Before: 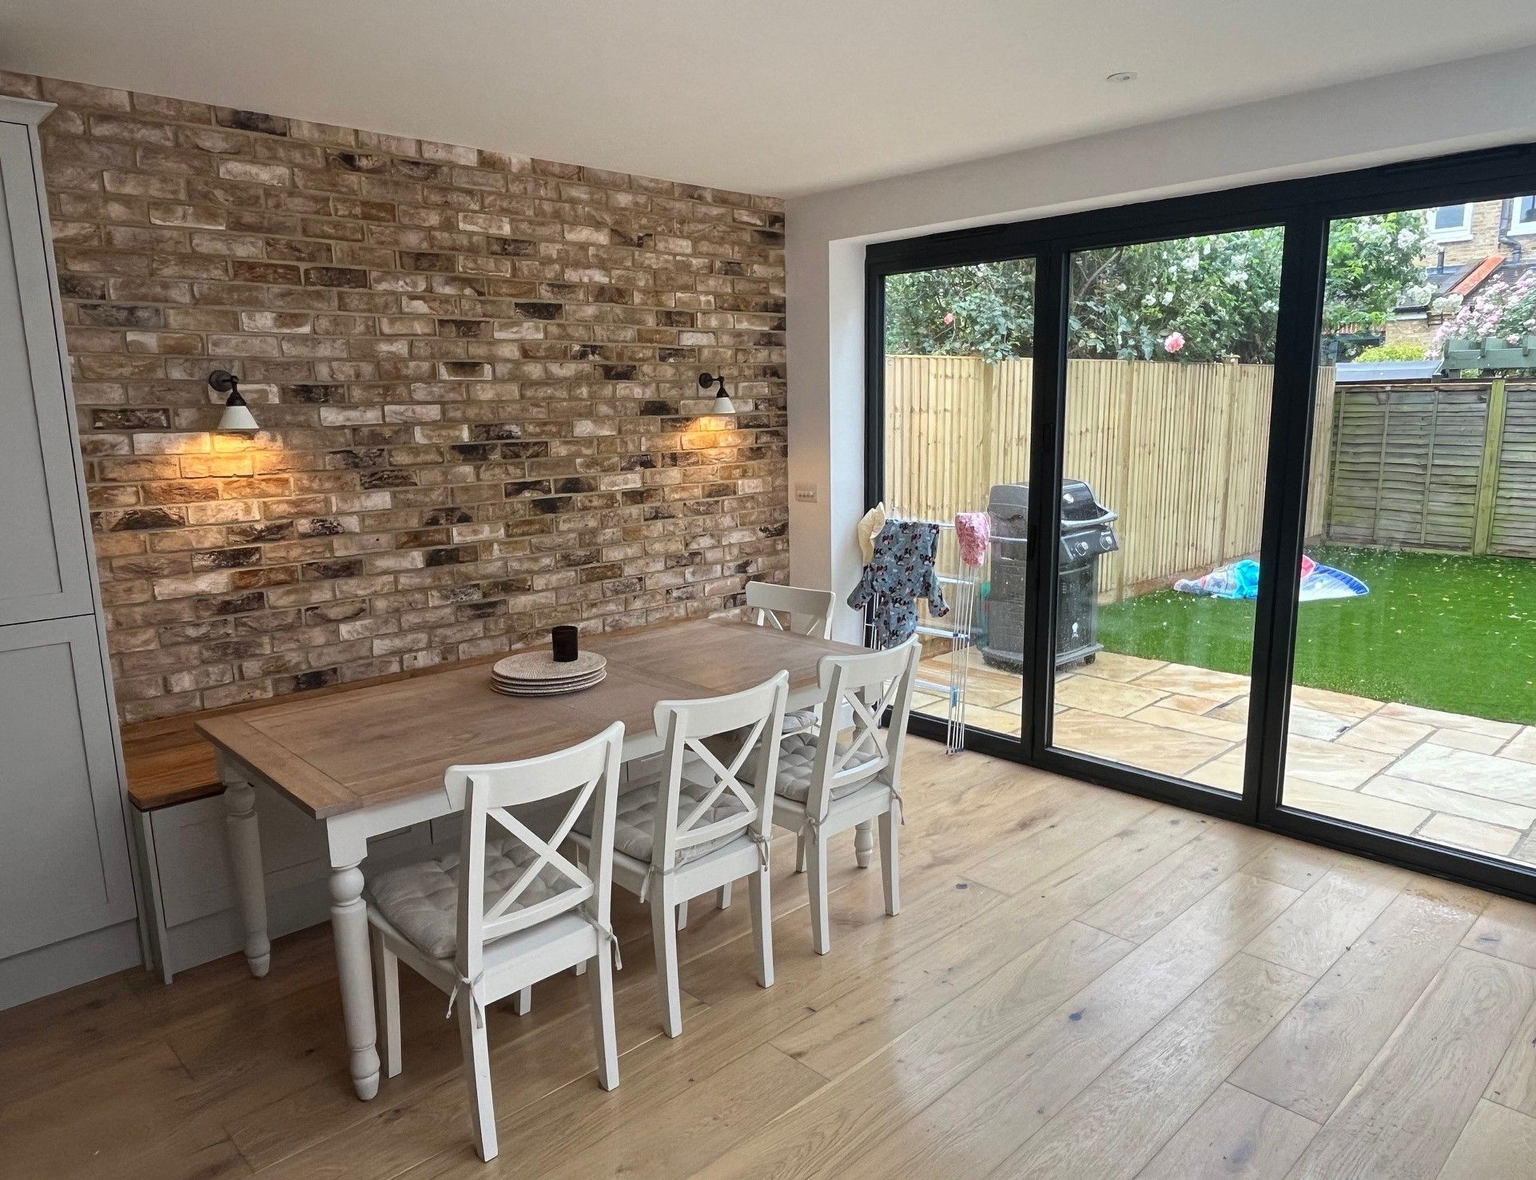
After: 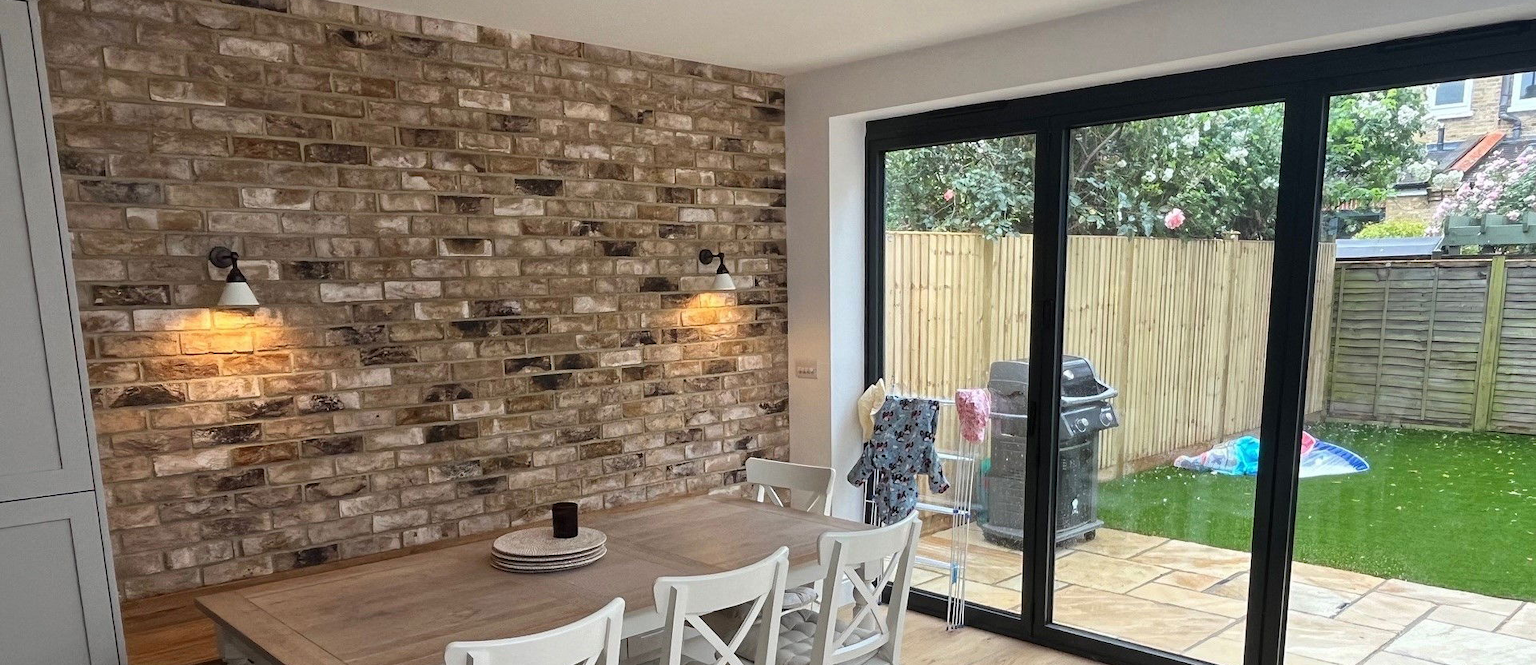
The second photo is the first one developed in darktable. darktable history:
crop and rotate: top 10.527%, bottom 33.037%
